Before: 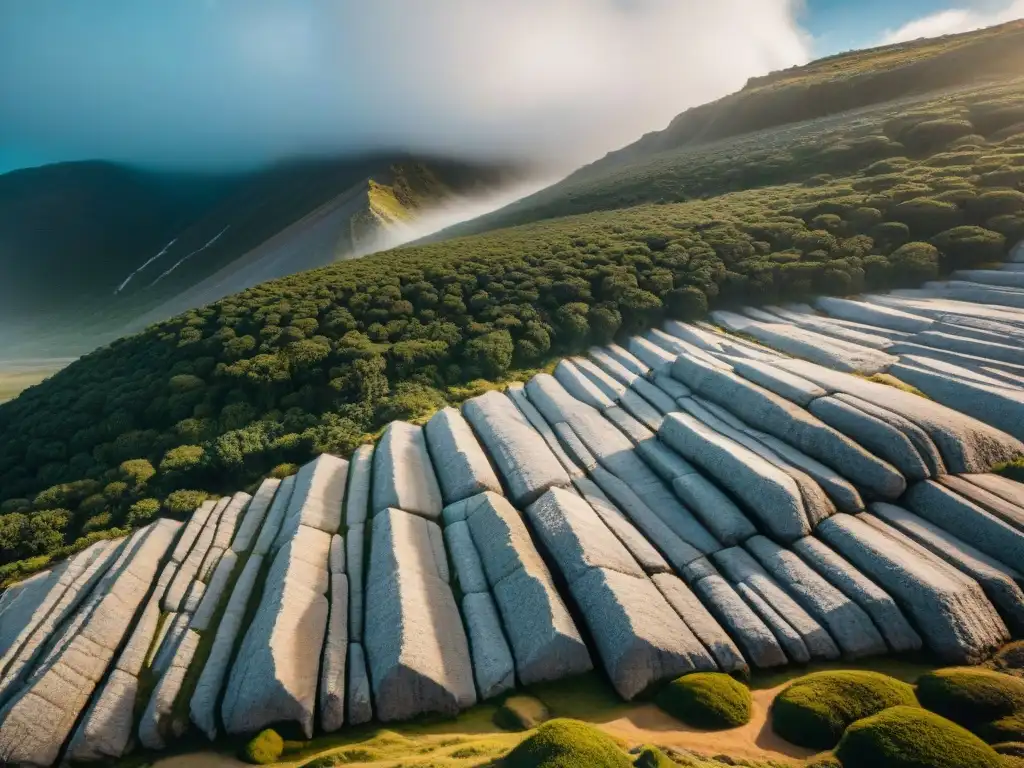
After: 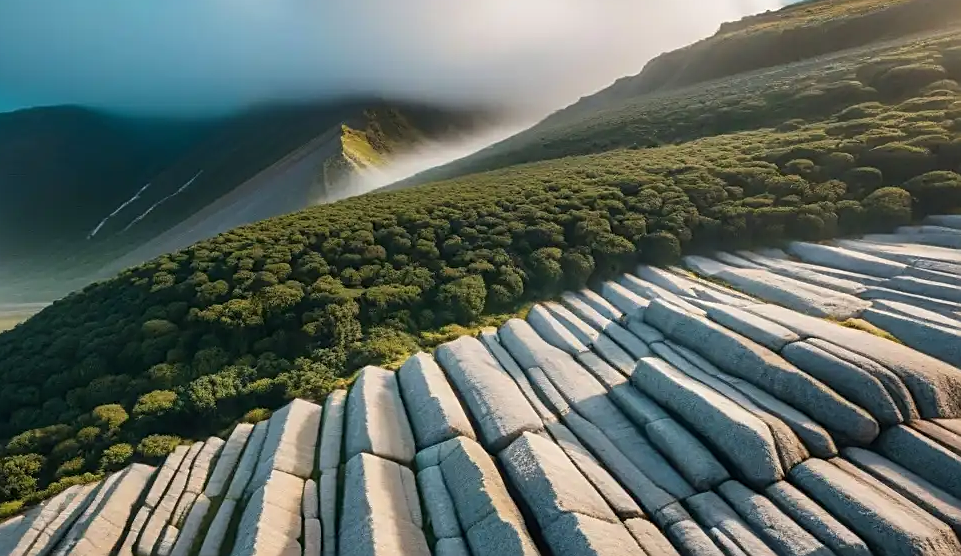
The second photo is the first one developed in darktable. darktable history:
crop: left 2.717%, top 7.221%, right 3.412%, bottom 20.336%
sharpen: on, module defaults
